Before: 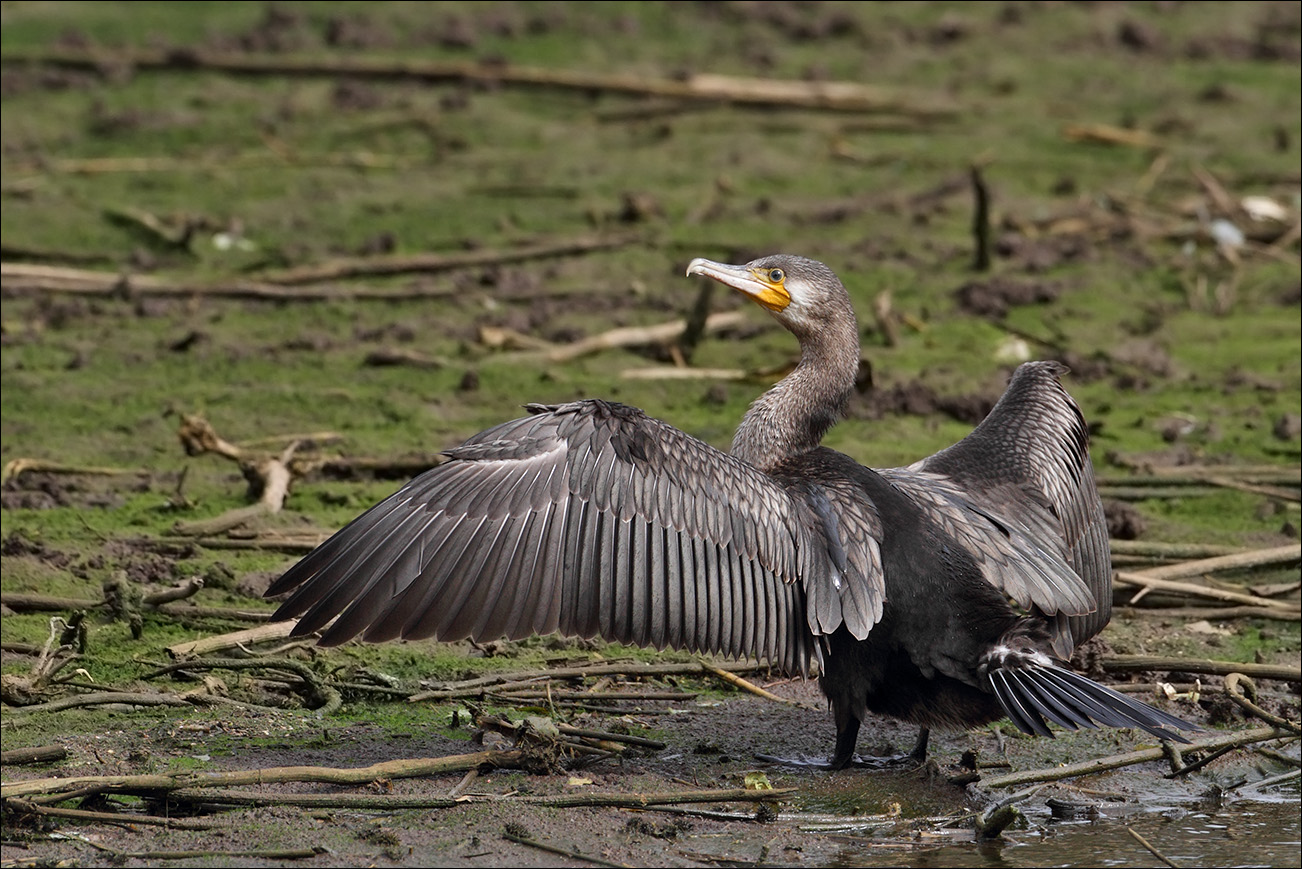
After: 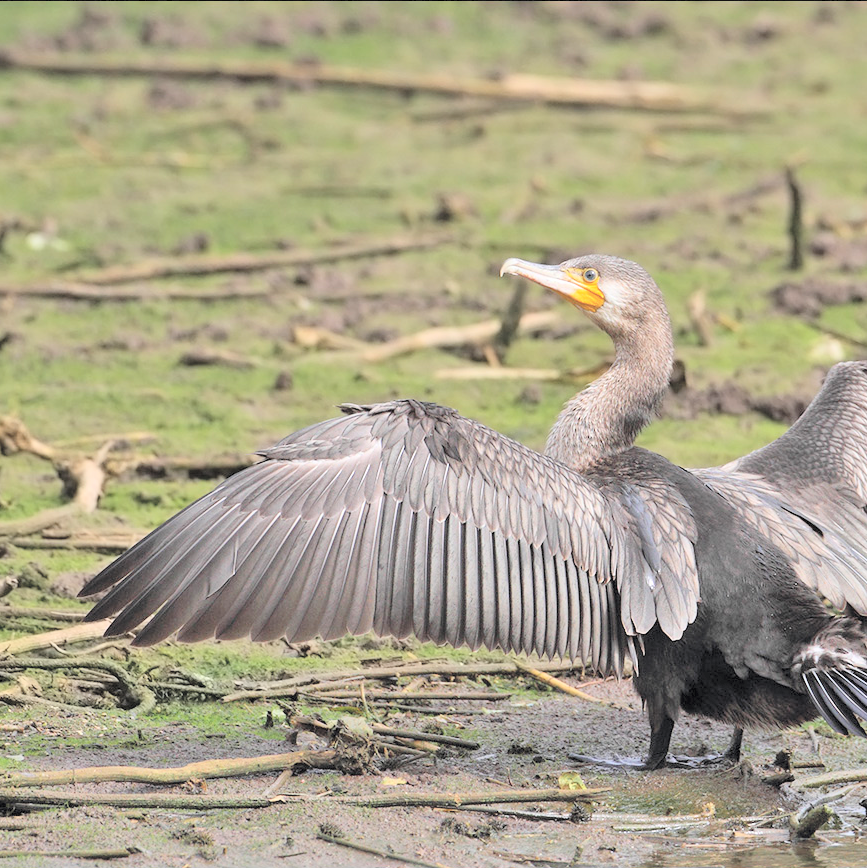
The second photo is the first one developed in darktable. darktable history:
contrast brightness saturation: contrast 0.1, brightness 0.3, saturation 0.14
global tonemap: drago (0.7, 100)
crop and rotate: left 14.436%, right 18.898%
